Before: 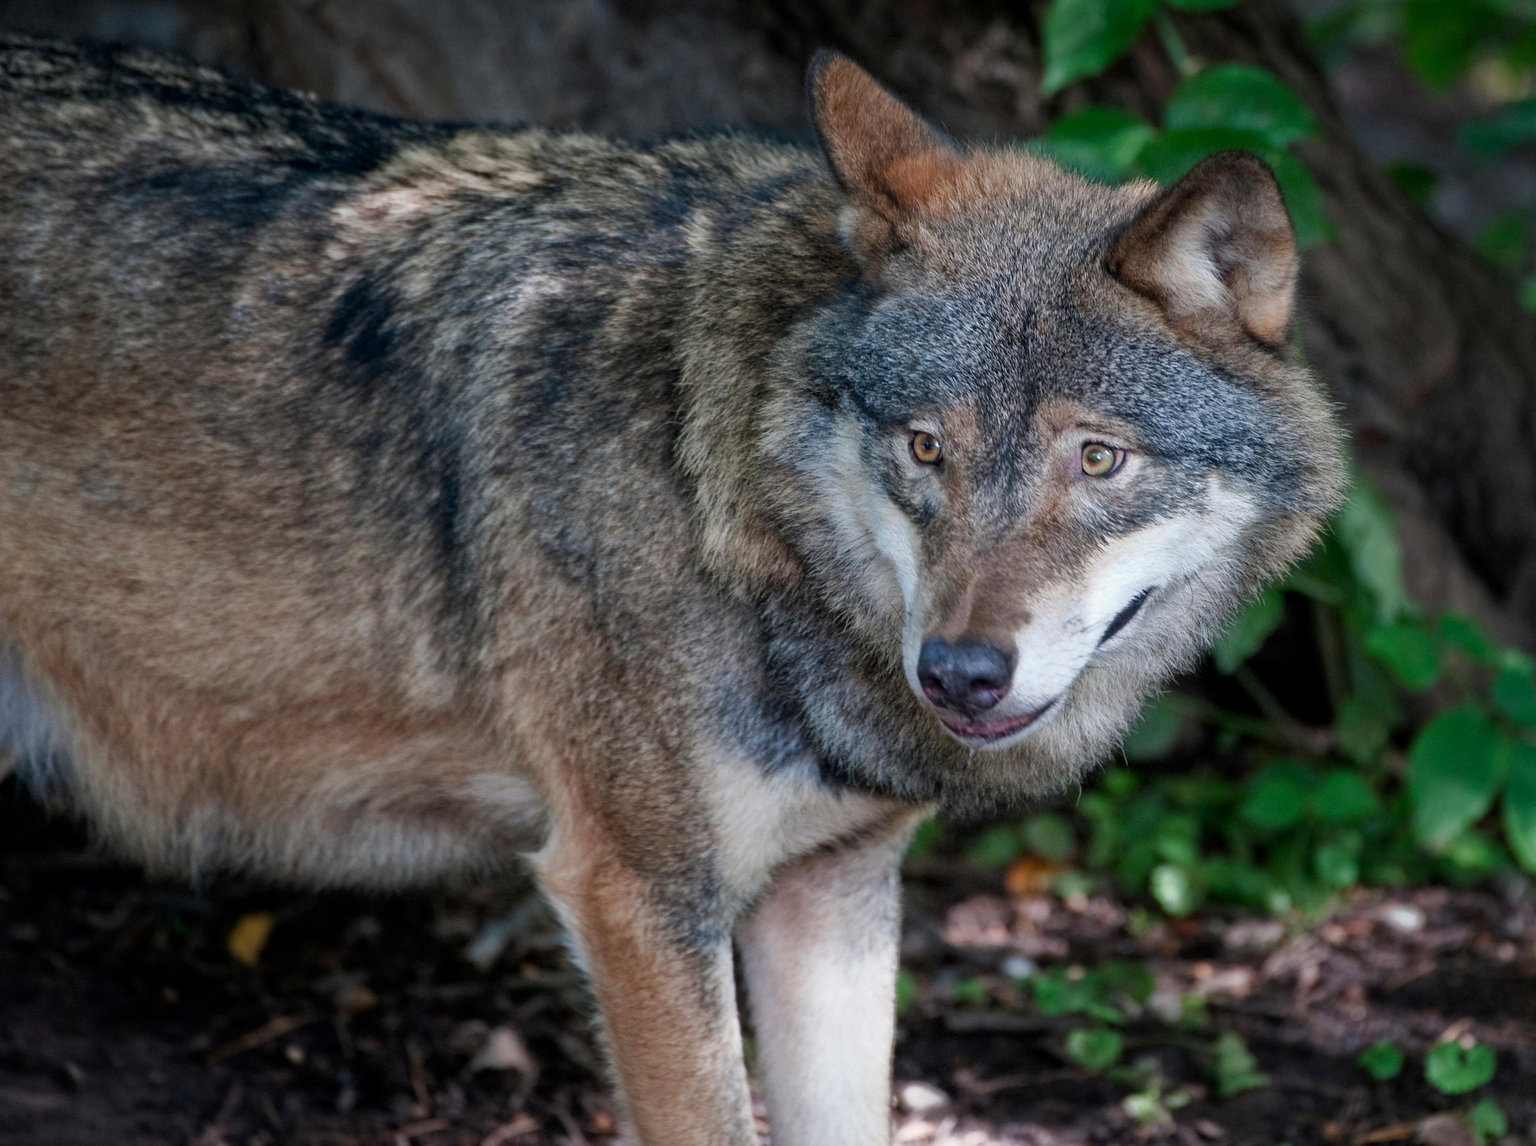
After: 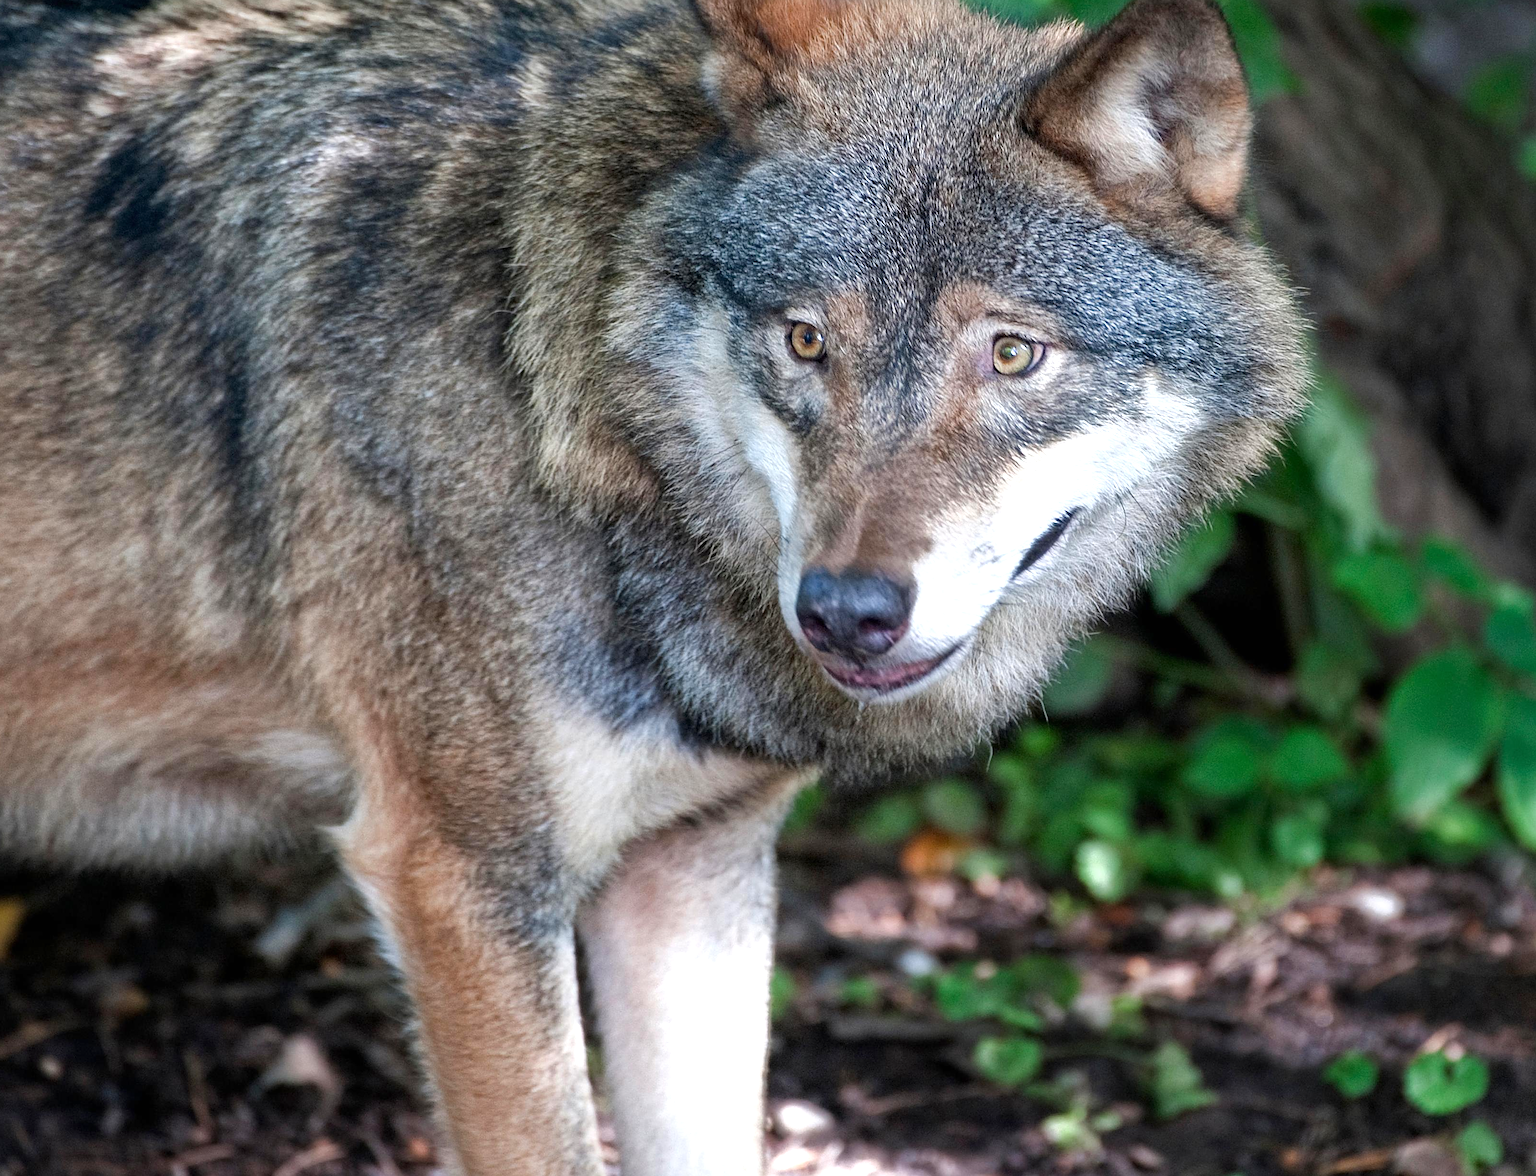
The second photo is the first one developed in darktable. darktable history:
sharpen: on, module defaults
exposure: black level correction 0, exposure 0.7 EV, compensate highlight preservation false
crop: left 16.472%, top 14.24%
